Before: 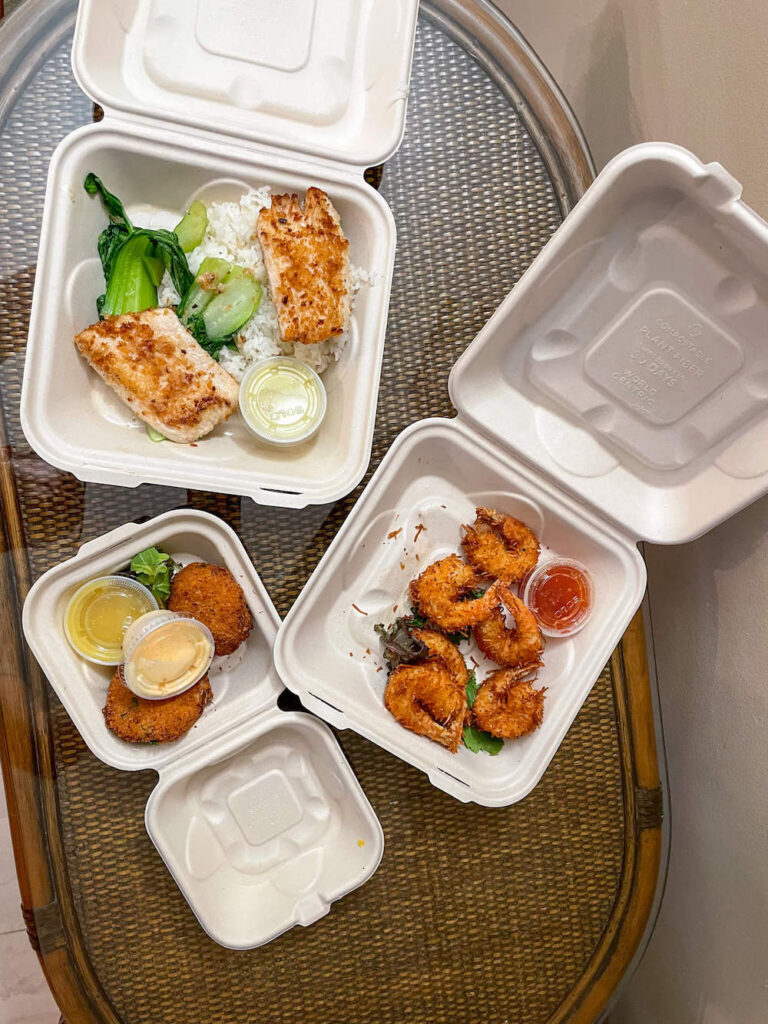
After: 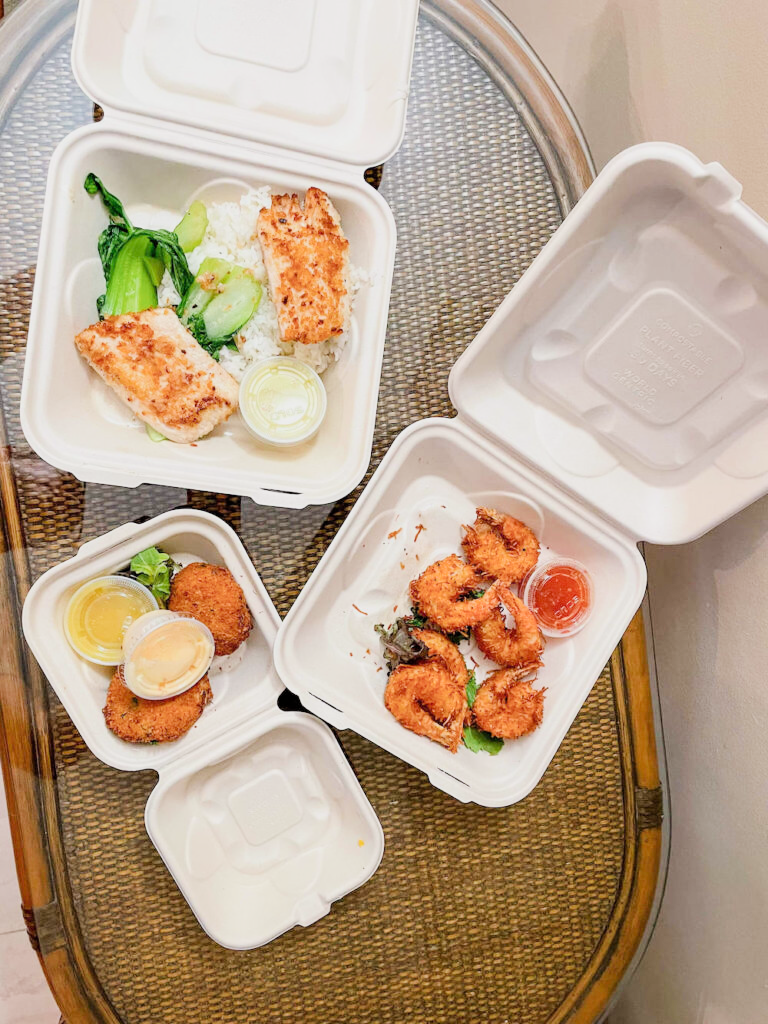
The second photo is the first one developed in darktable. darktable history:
filmic rgb: black relative exposure -7.15 EV, white relative exposure 5.36 EV, hardness 3.02
exposure: black level correction 0, exposure 1.2 EV, compensate highlight preservation false
